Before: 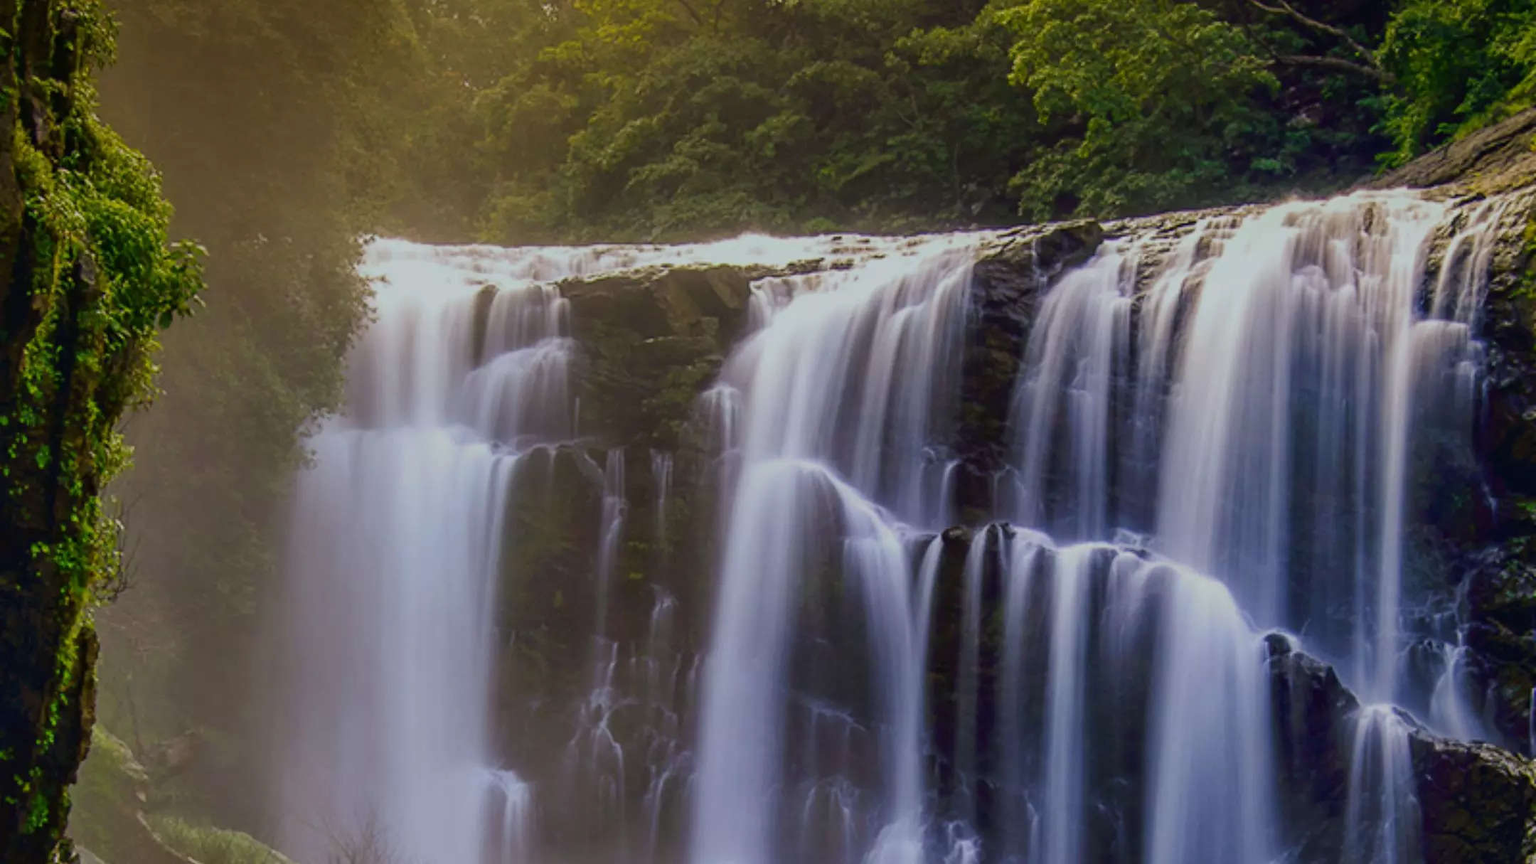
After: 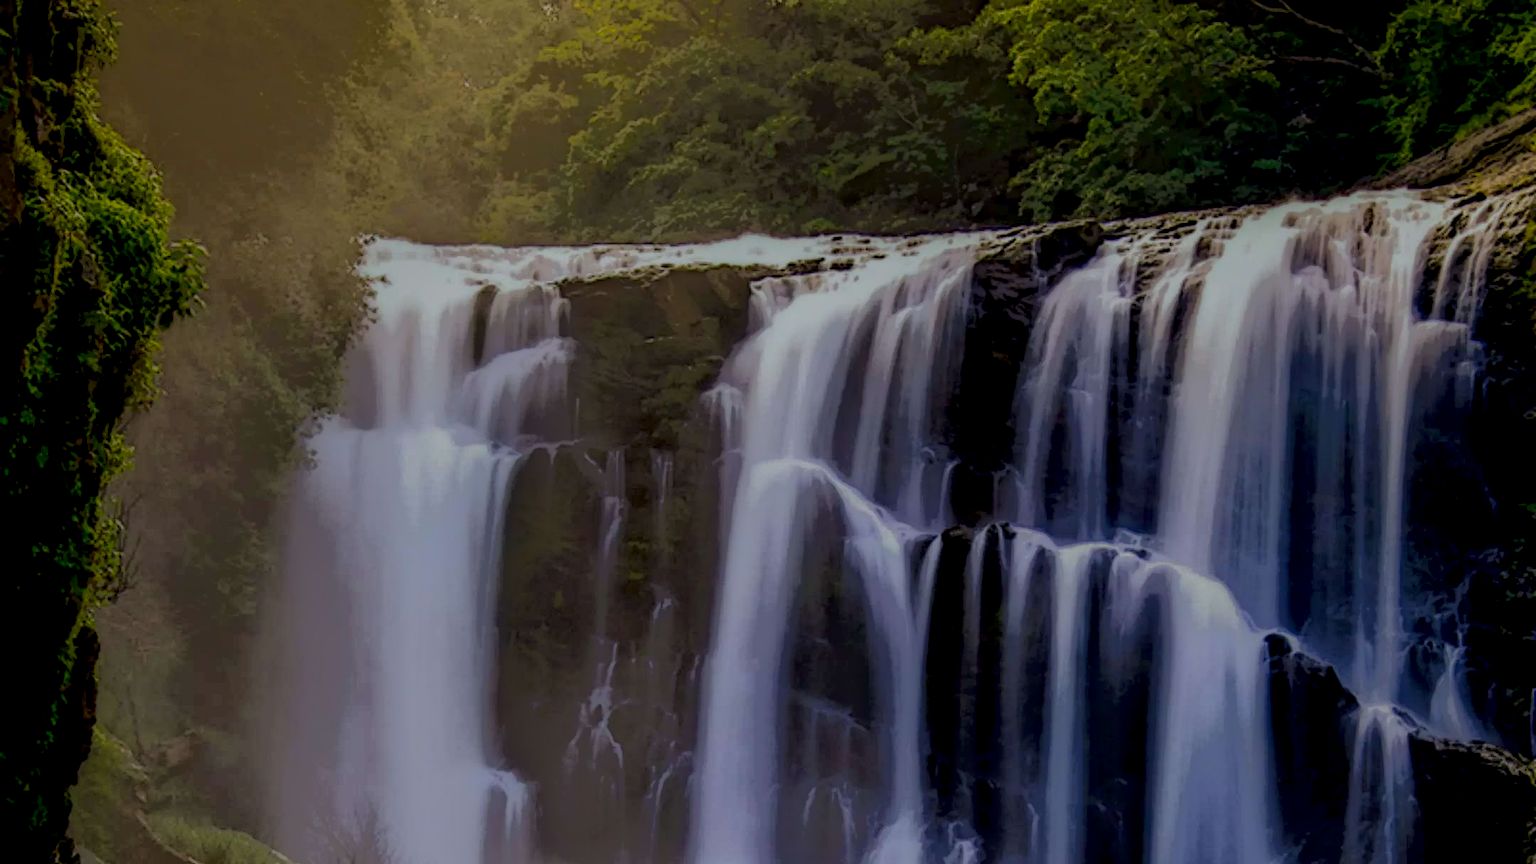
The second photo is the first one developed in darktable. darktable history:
contrast brightness saturation: brightness 0.129
local contrast: highlights 1%, shadows 232%, detail 164%, midtone range 0.003
